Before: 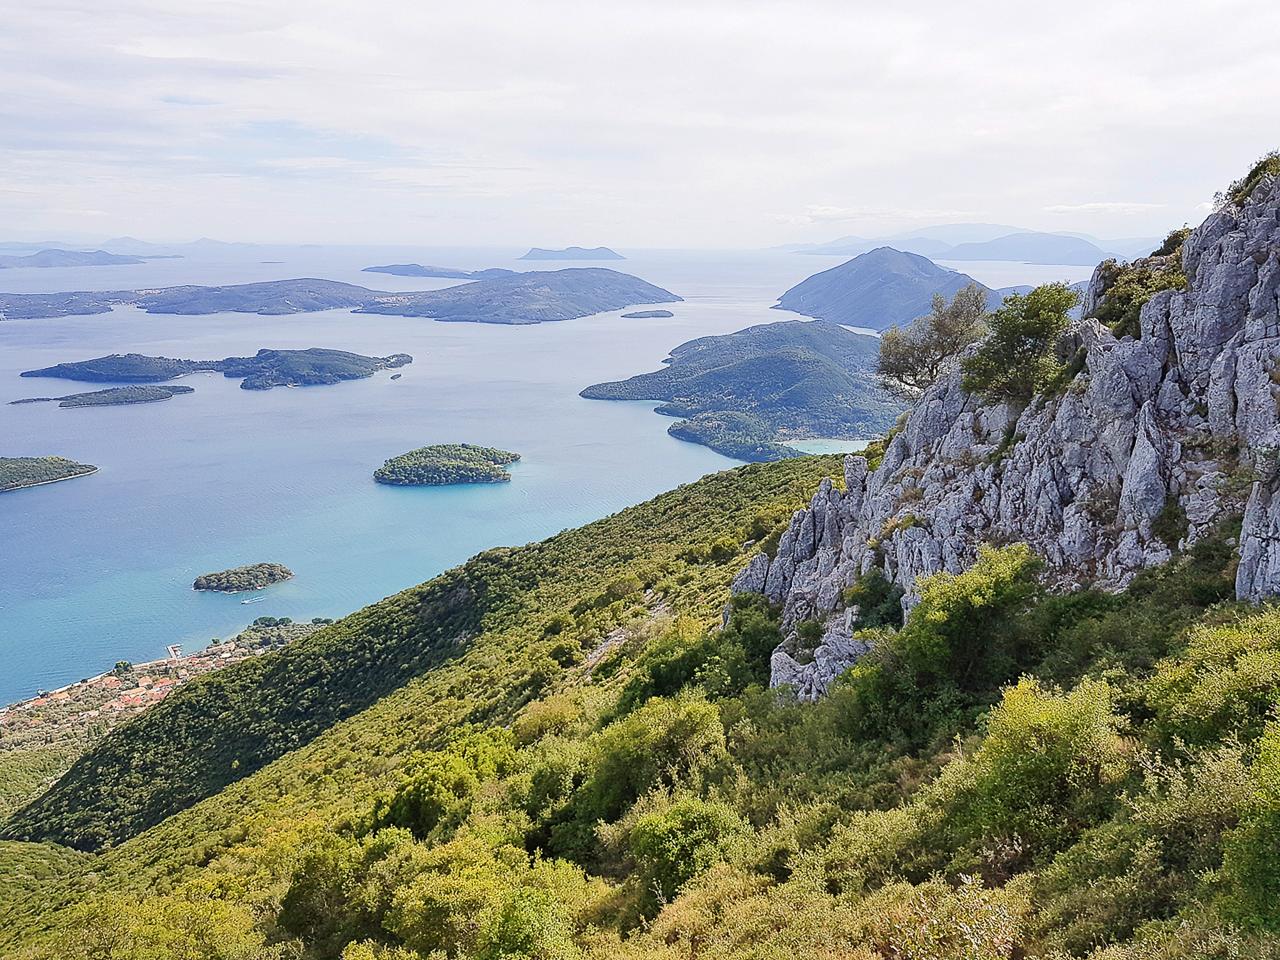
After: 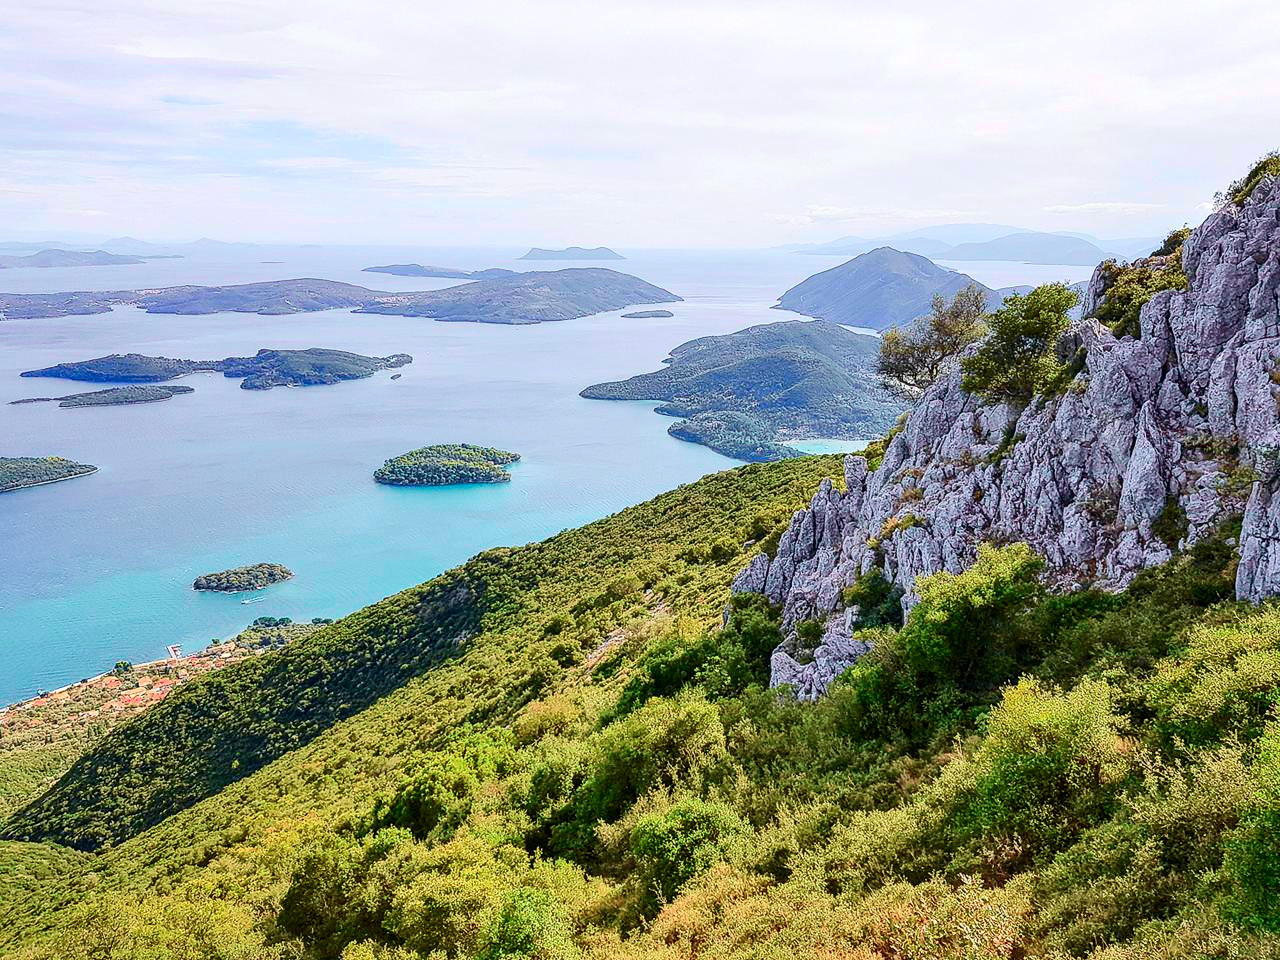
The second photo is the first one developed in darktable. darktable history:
local contrast: detail 130%
color correction: highlights b* -0.042, saturation 1.33
tone curve: curves: ch0 [(0, 0) (0.033, 0.016) (0.171, 0.127) (0.33, 0.331) (0.432, 0.475) (0.601, 0.665) (0.843, 0.876) (1, 1)]; ch1 [(0, 0) (0.339, 0.349) (0.445, 0.42) (0.476, 0.47) (0.501, 0.499) (0.516, 0.525) (0.548, 0.563) (0.584, 0.633) (0.728, 0.746) (1, 1)]; ch2 [(0, 0) (0.327, 0.324) (0.417, 0.44) (0.46, 0.453) (0.502, 0.498) (0.517, 0.524) (0.53, 0.554) (0.579, 0.599) (0.745, 0.704) (1, 1)], color space Lab, independent channels, preserve colors none
